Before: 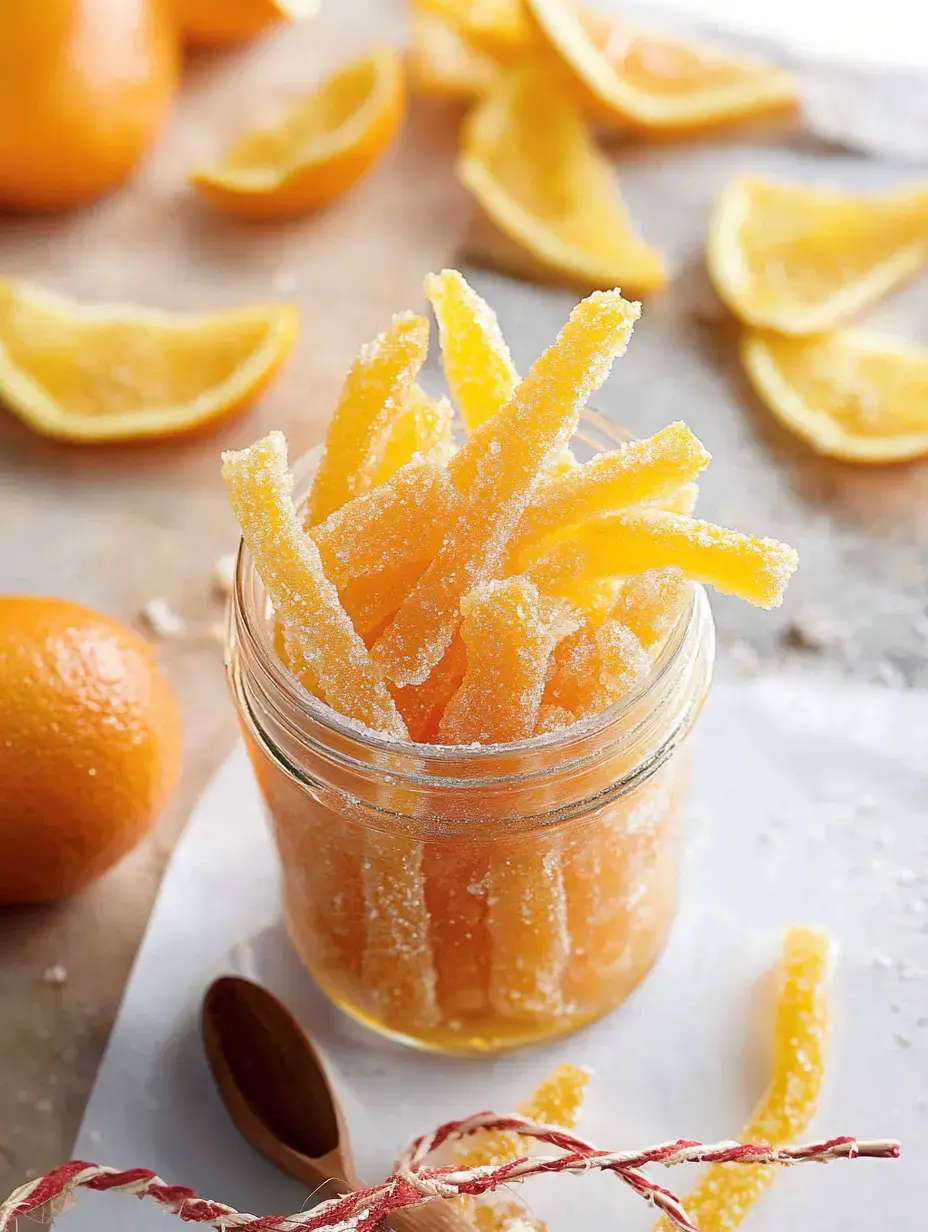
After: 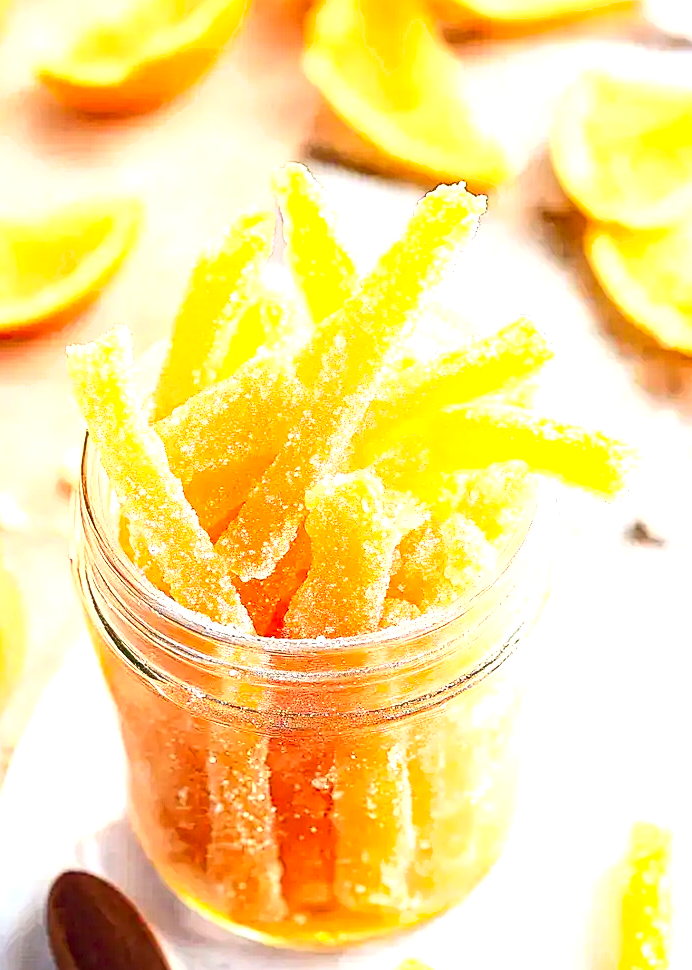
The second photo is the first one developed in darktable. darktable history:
sharpen: on, module defaults
exposure: black level correction 0, exposure 1.28 EV, compensate highlight preservation false
local contrast: detail 130%
shadows and highlights: radius 126.83, shadows 30.37, highlights -31.2, low approximation 0.01, soften with gaussian
contrast brightness saturation: contrast 0.203, brightness 0.169, saturation 0.225
crop: left 16.711%, top 8.631%, right 8.657%, bottom 12.561%
